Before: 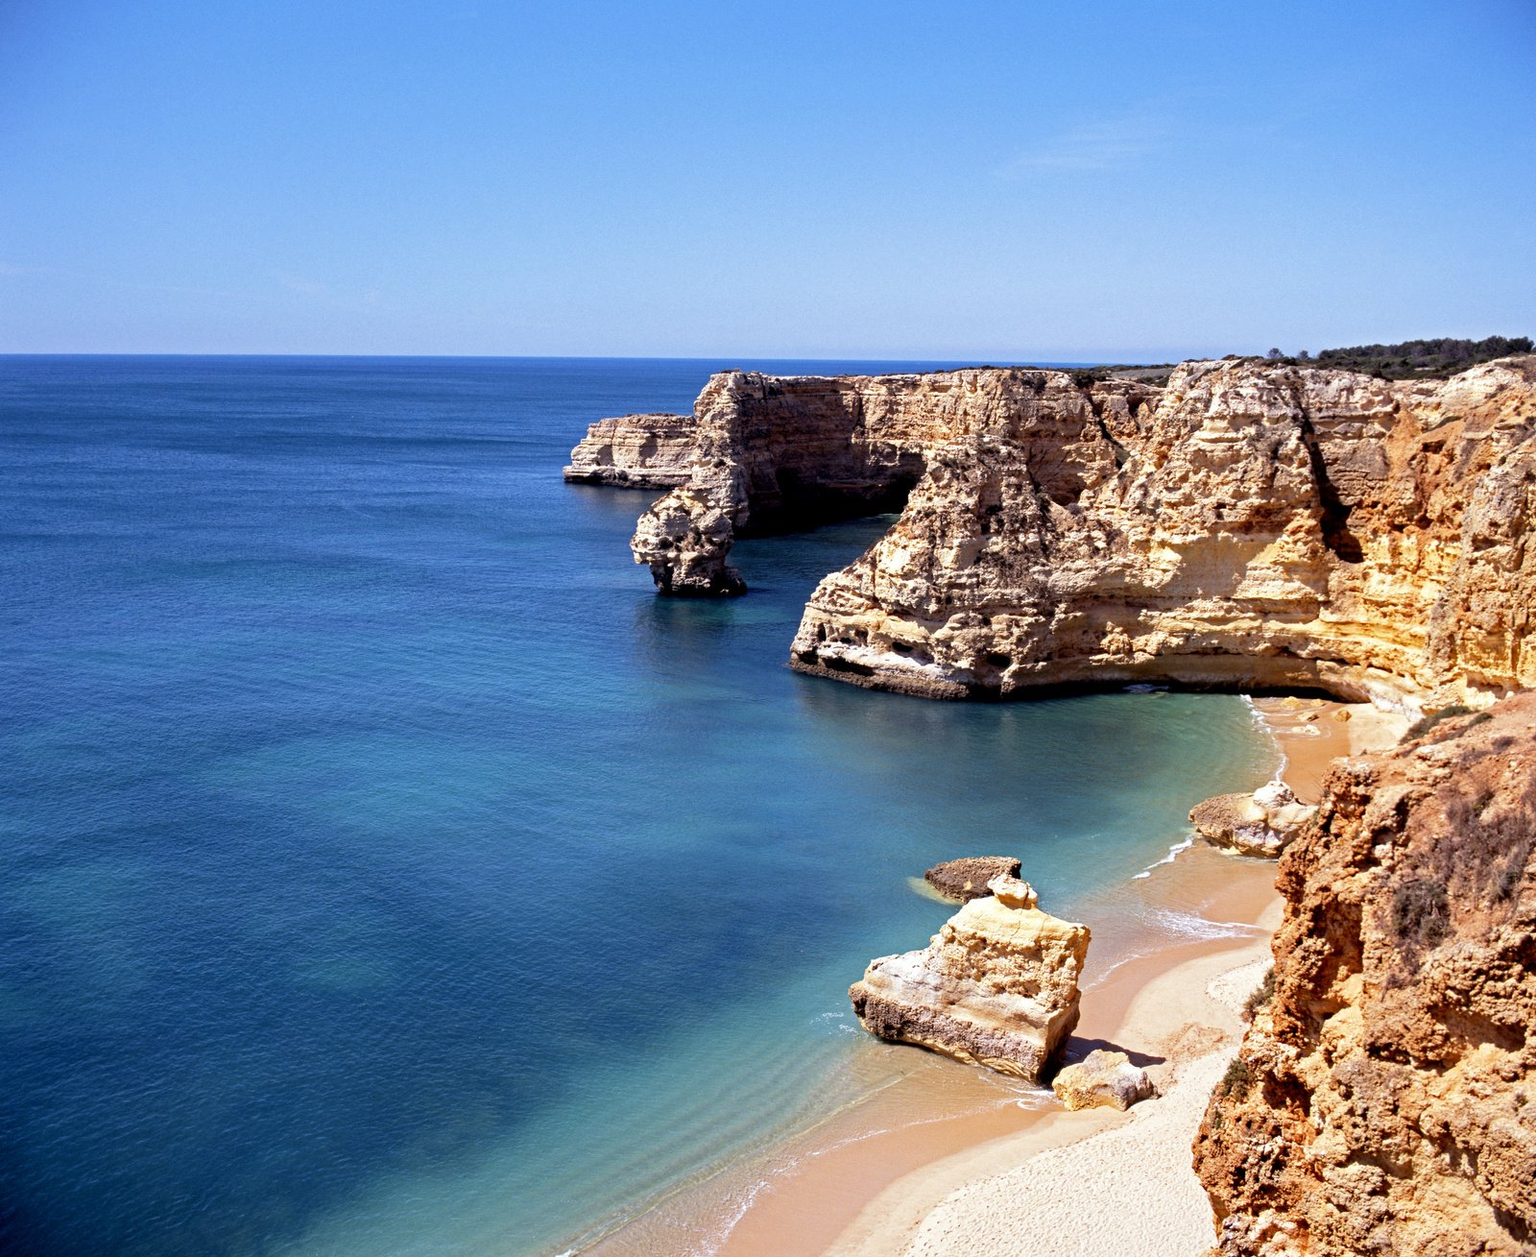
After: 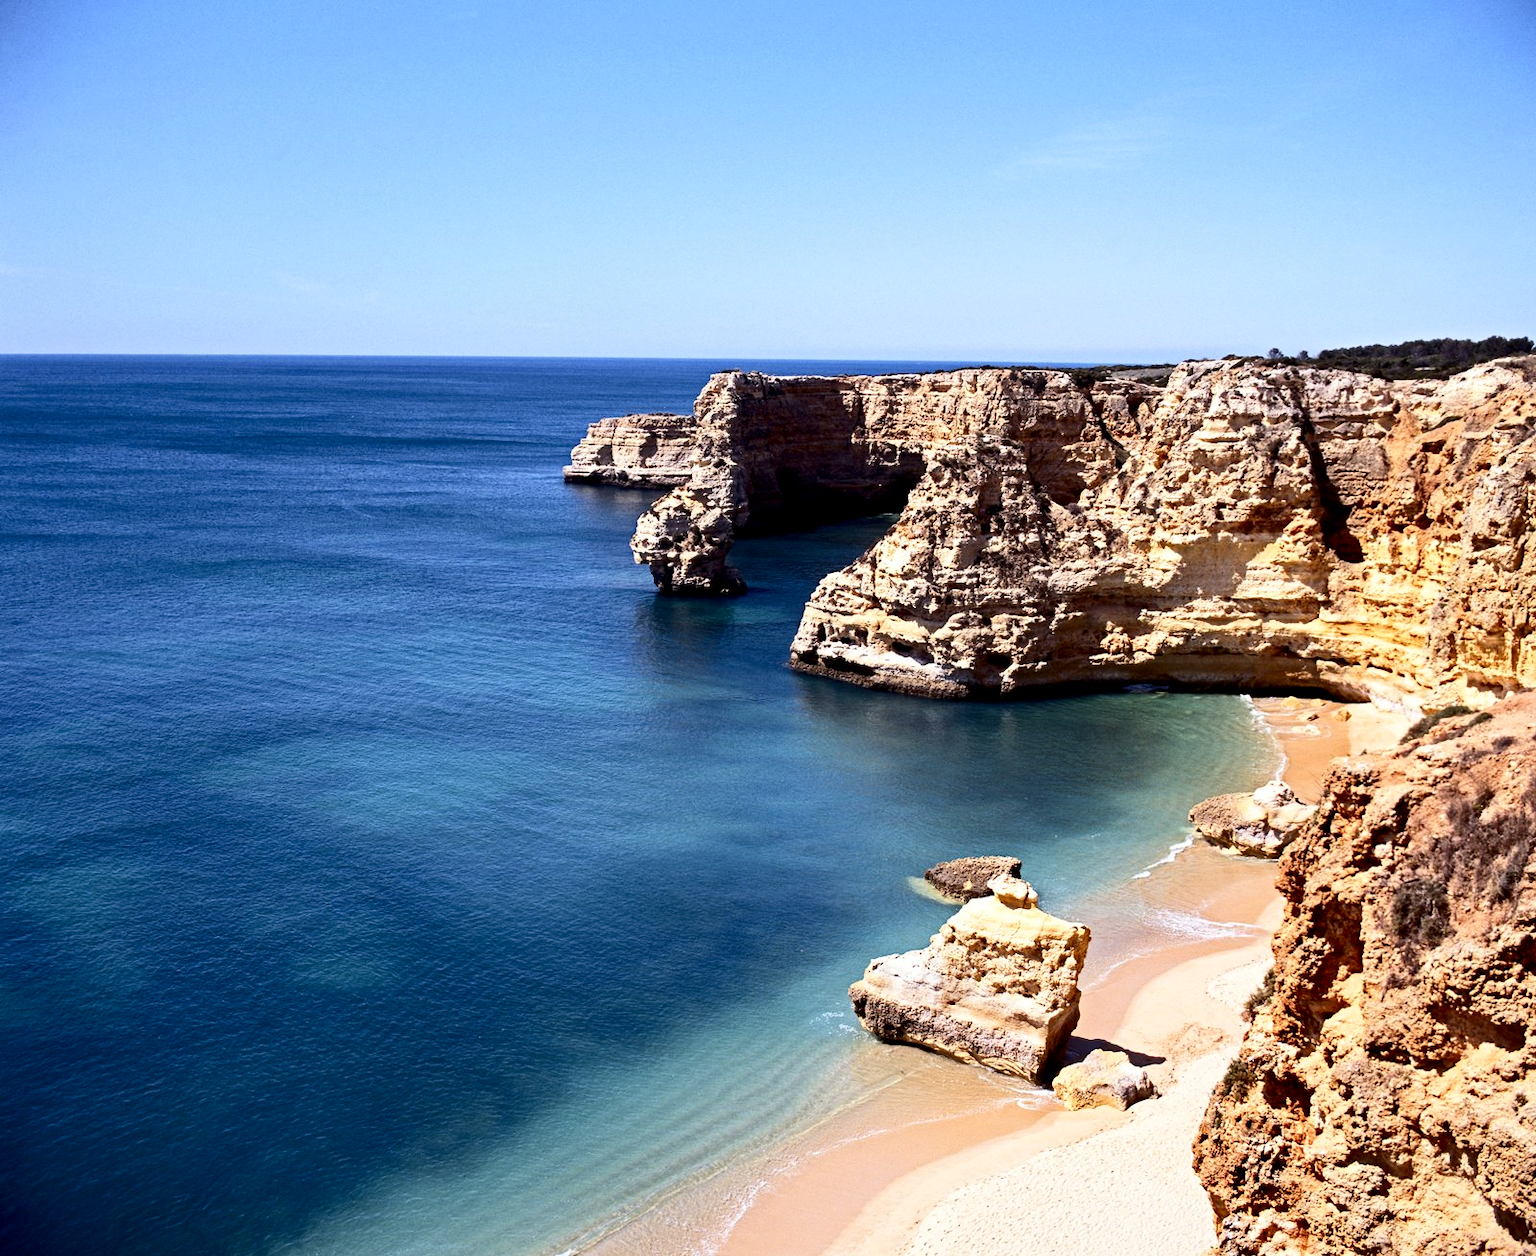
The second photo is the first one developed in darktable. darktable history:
contrast brightness saturation: contrast 0.288
